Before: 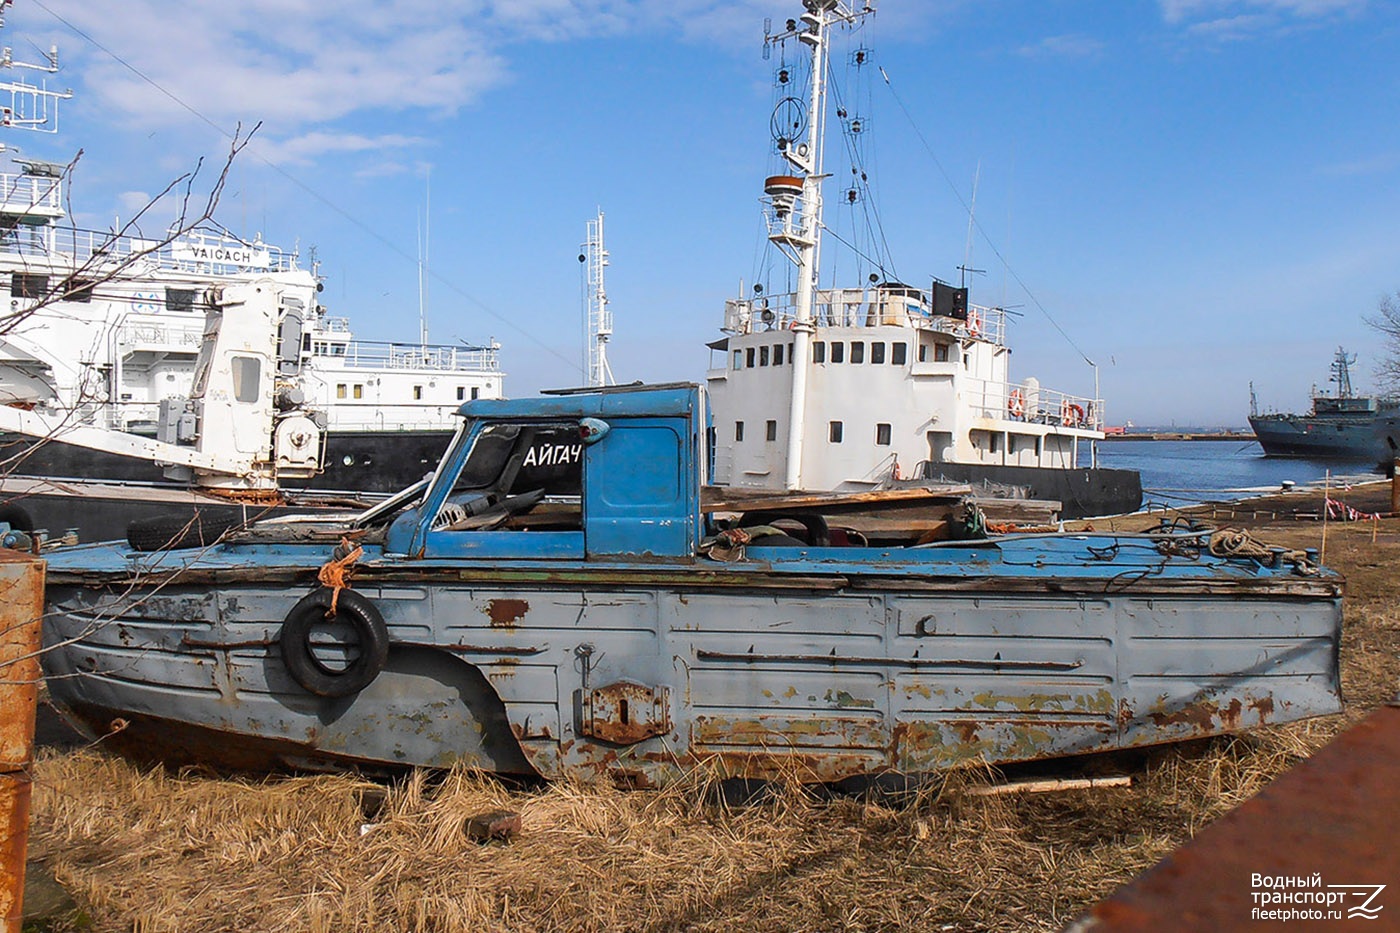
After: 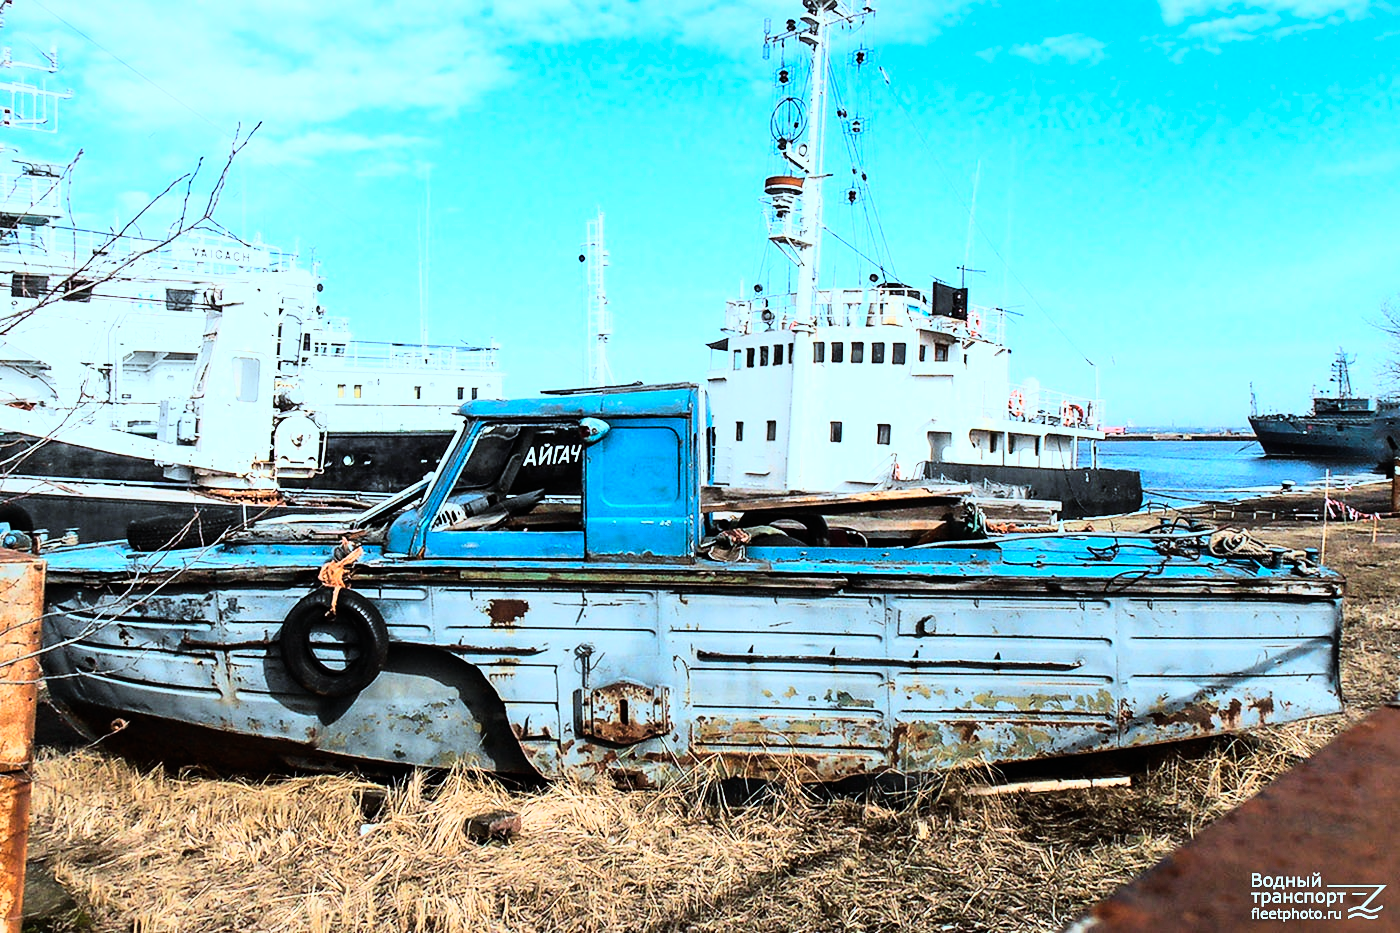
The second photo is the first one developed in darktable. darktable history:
rgb curve: curves: ch0 [(0, 0) (0.21, 0.15) (0.24, 0.21) (0.5, 0.75) (0.75, 0.96) (0.89, 0.99) (1, 1)]; ch1 [(0, 0.02) (0.21, 0.13) (0.25, 0.2) (0.5, 0.67) (0.75, 0.9) (0.89, 0.97) (1, 1)]; ch2 [(0, 0.02) (0.21, 0.13) (0.25, 0.2) (0.5, 0.67) (0.75, 0.9) (0.89, 0.97) (1, 1)], compensate middle gray true
color correction: highlights a* -11.71, highlights b* -15.58
